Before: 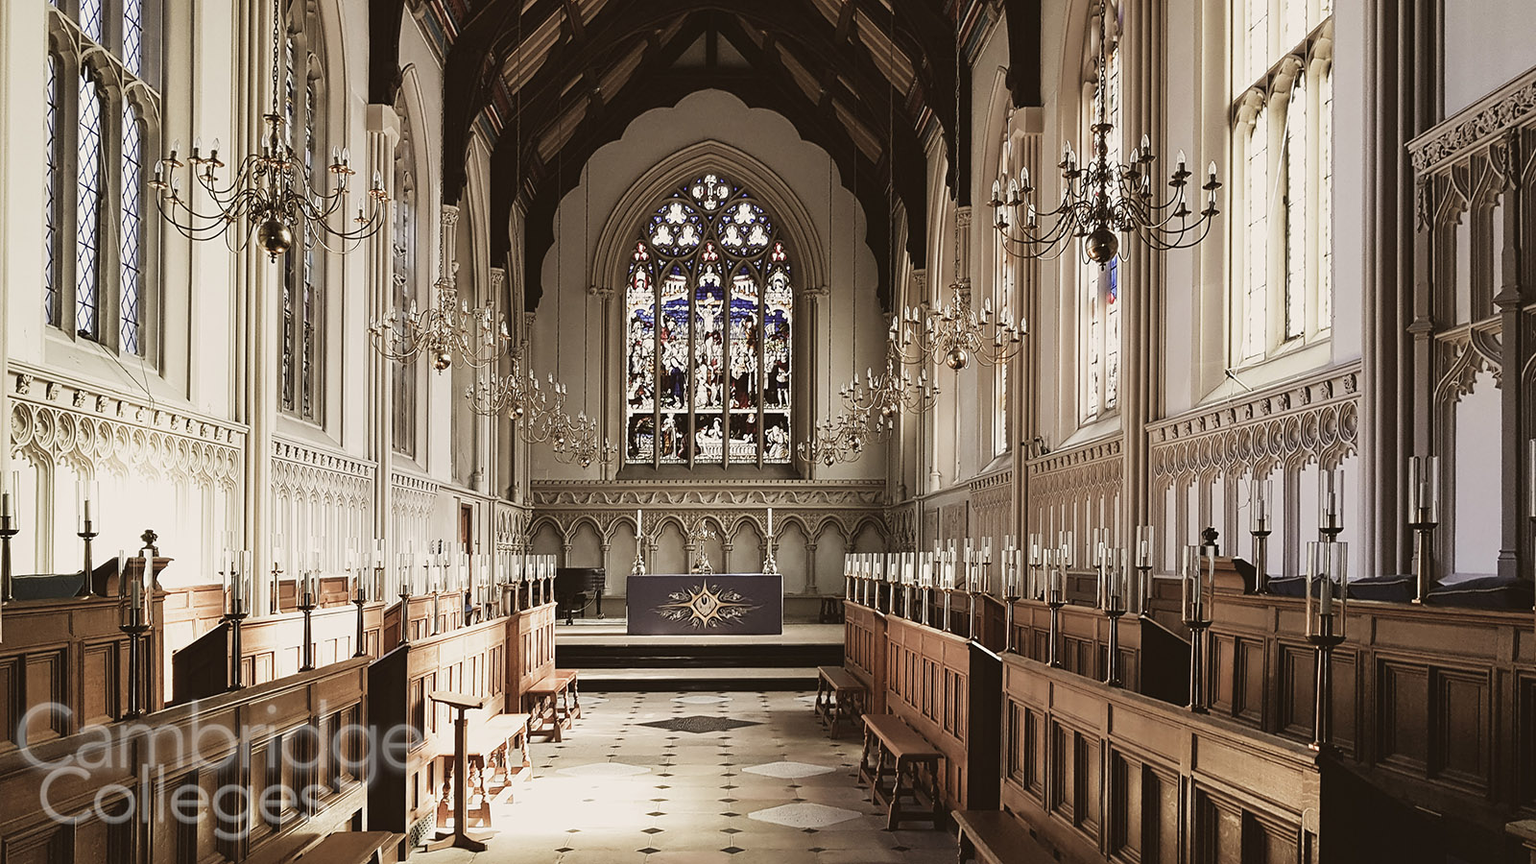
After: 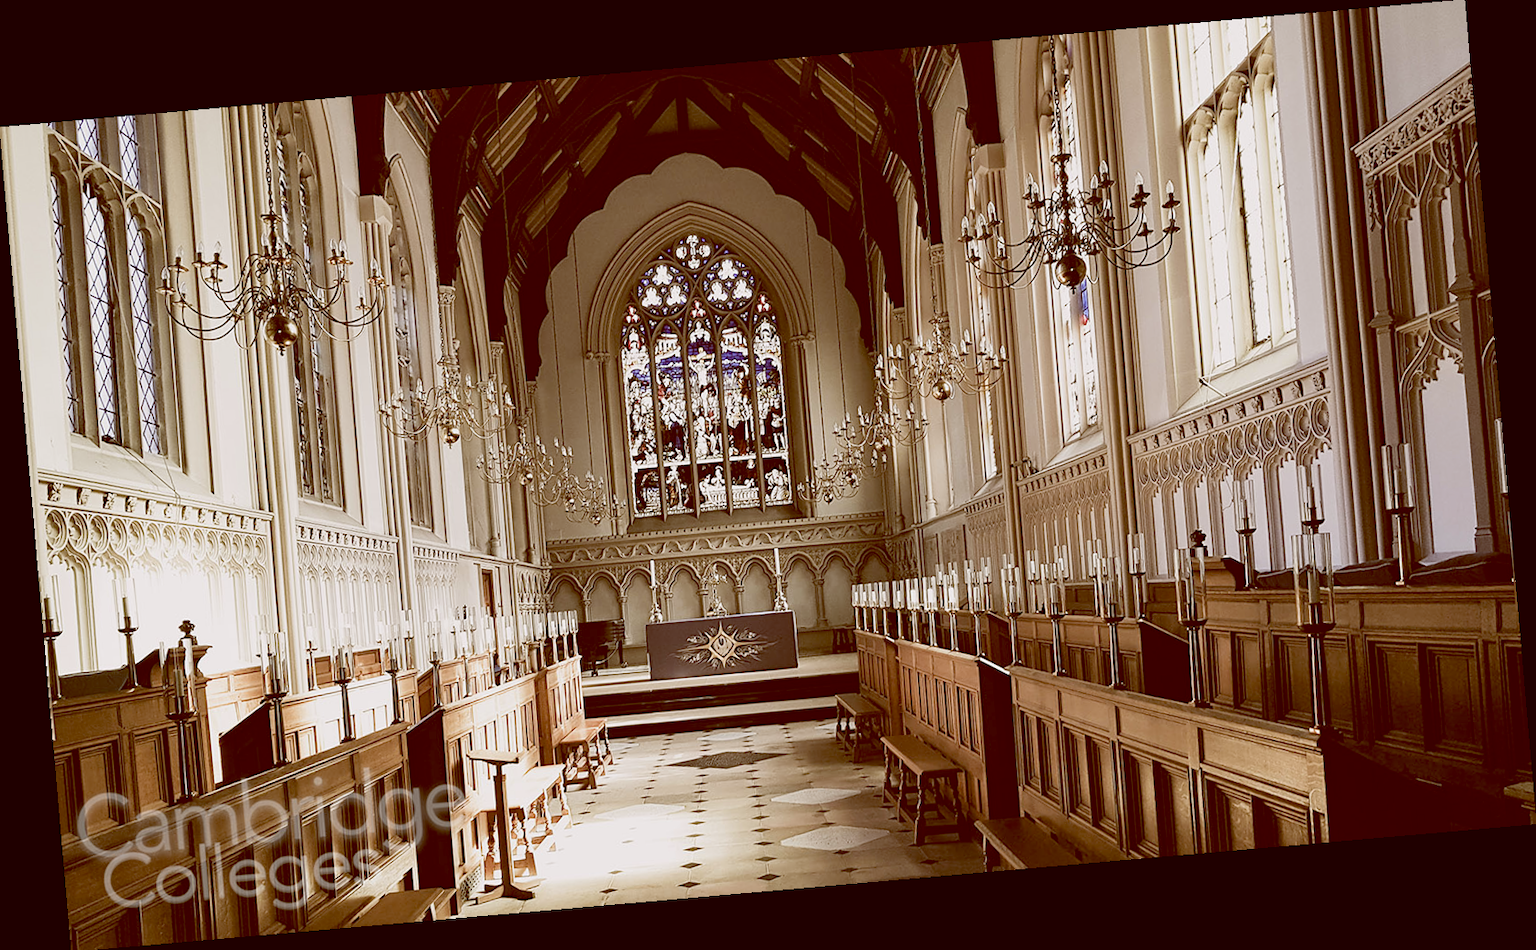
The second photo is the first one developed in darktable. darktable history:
exposure: black level correction 0.005, exposure 0.014 EV, compensate highlight preservation false
color balance: lift [1, 1.011, 0.999, 0.989], gamma [1.109, 1.045, 1.039, 0.955], gain [0.917, 0.936, 0.952, 1.064], contrast 2.32%, contrast fulcrum 19%, output saturation 101%
rotate and perspective: rotation -4.98°, automatic cropping off
